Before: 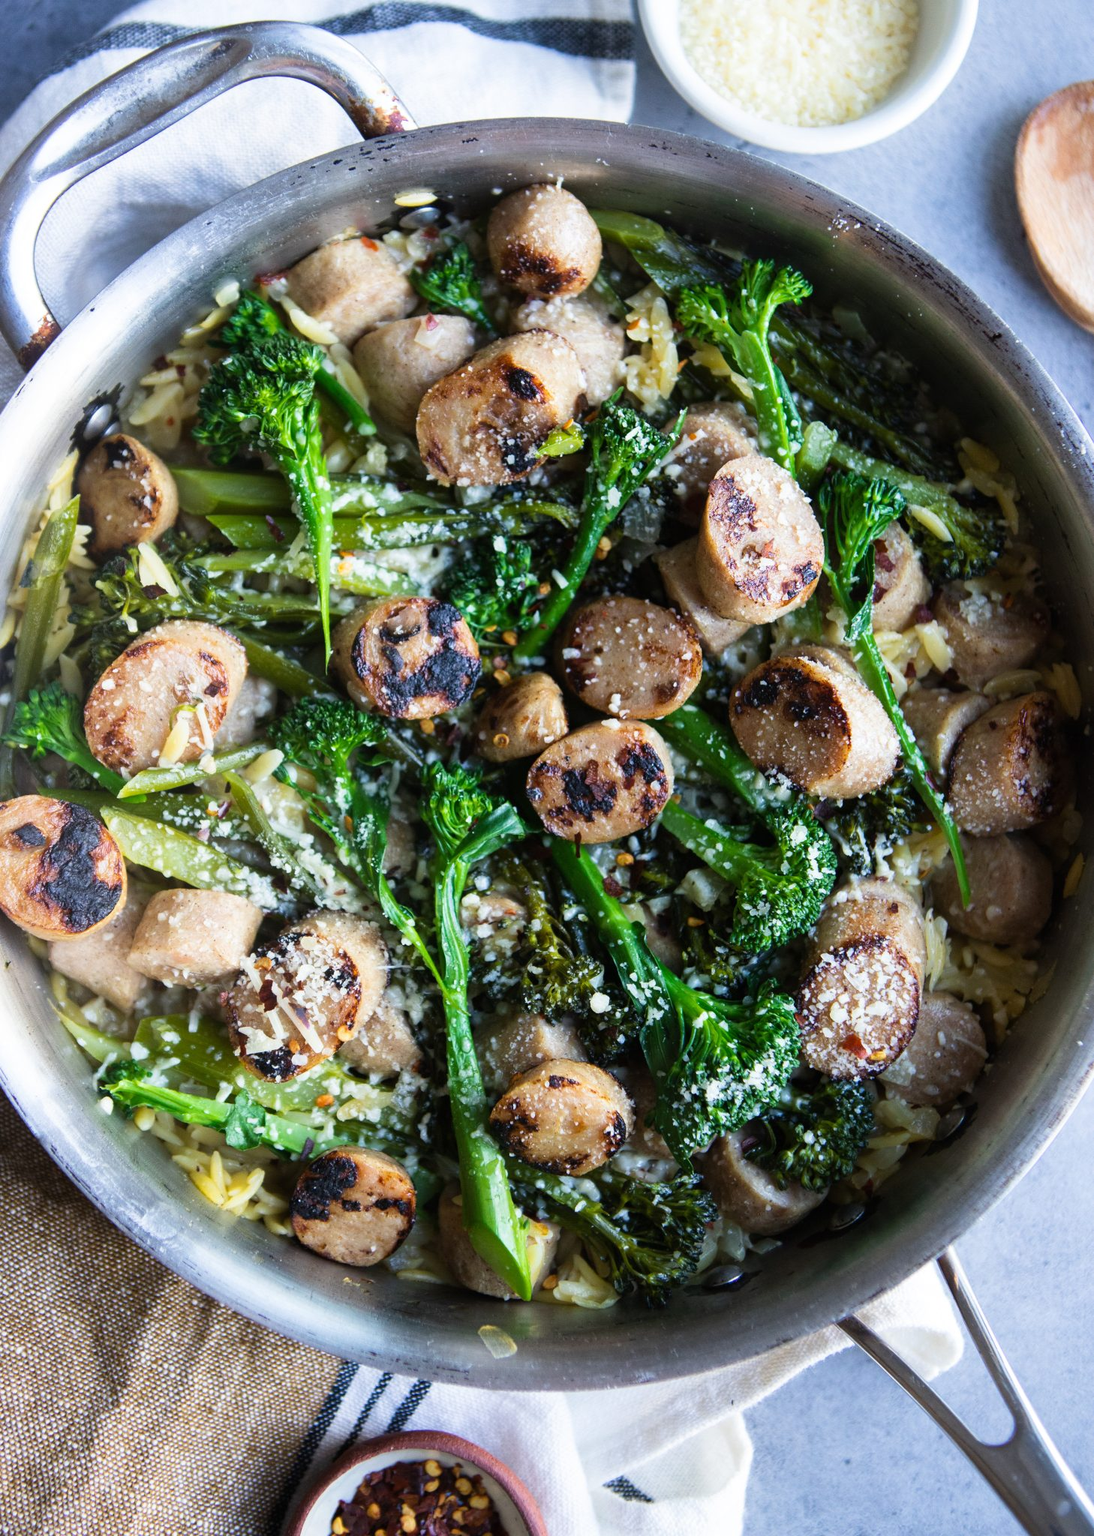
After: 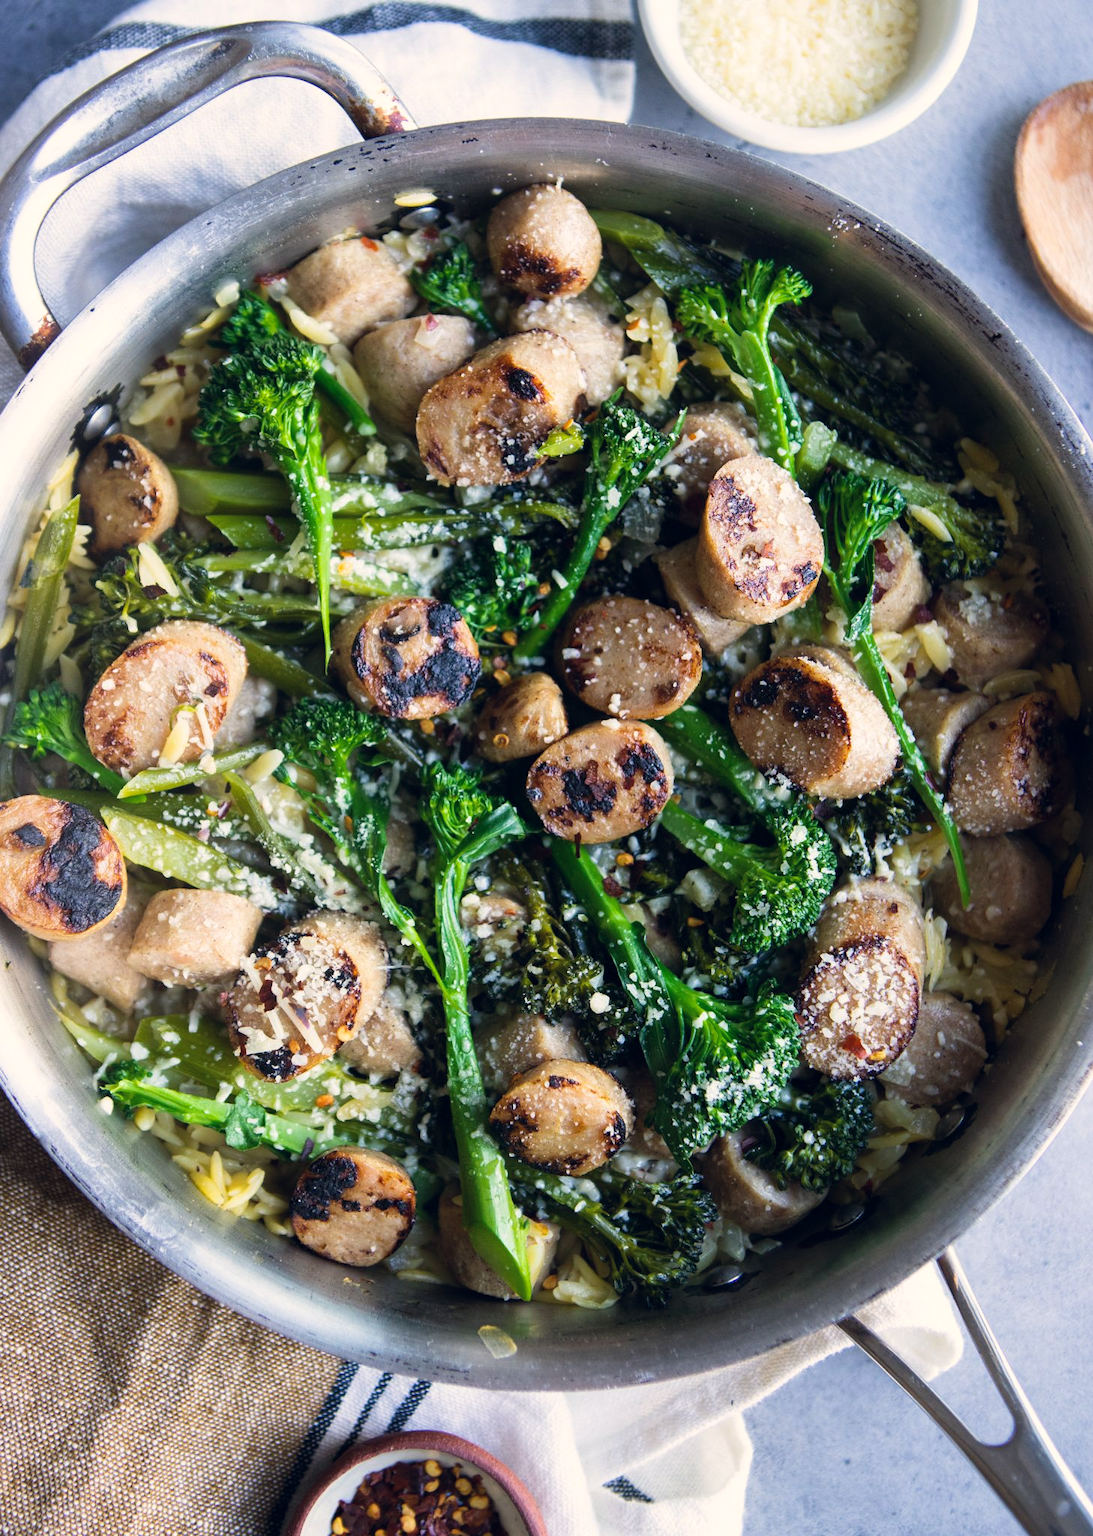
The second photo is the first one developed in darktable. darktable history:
color correction: highlights b* 3
color balance rgb: shadows lift › hue 87.51°, highlights gain › chroma 1.62%, highlights gain › hue 55.1°, global offset › chroma 0.06%, global offset › hue 253.66°, linear chroma grading › global chroma 0.5%
